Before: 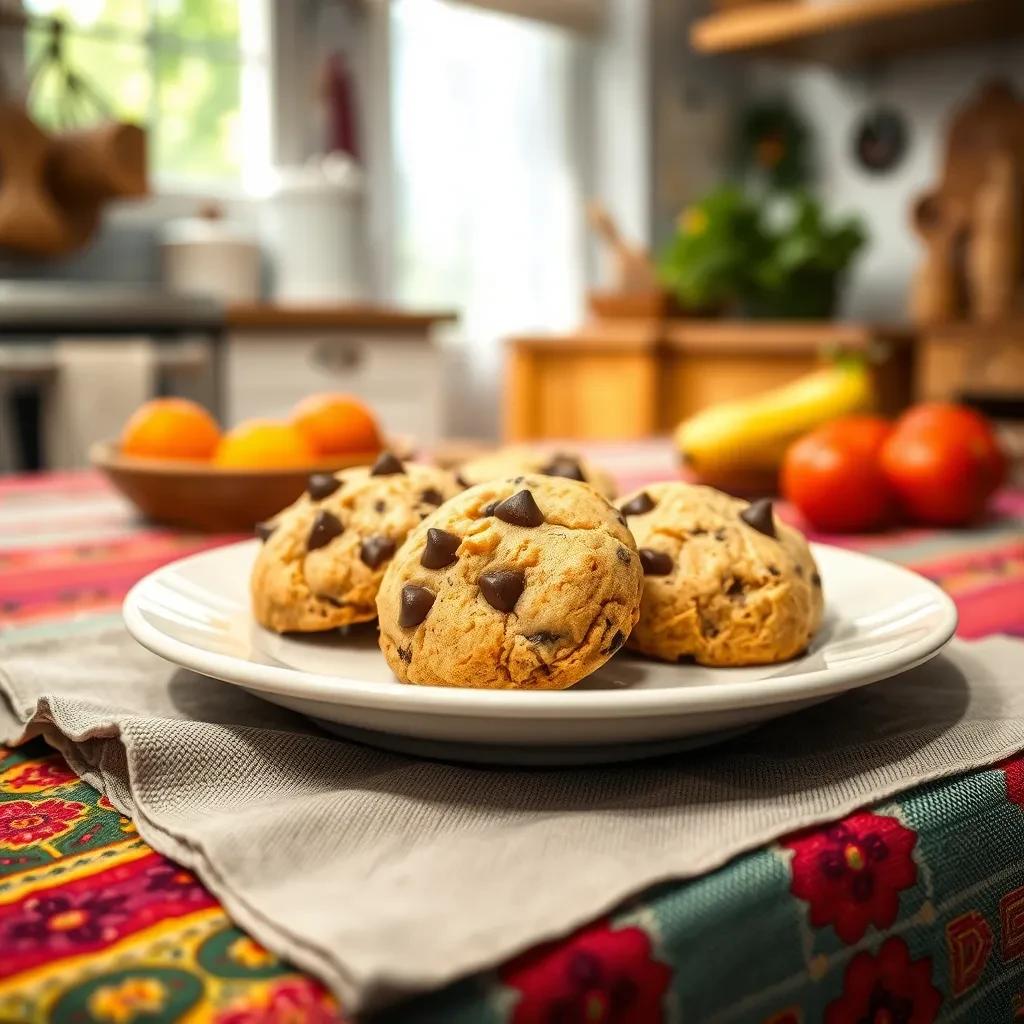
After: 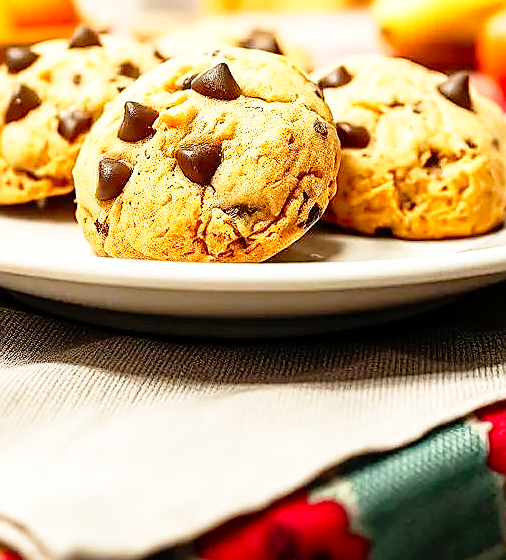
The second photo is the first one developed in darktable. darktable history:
crop: left 29.672%, top 41.786%, right 20.851%, bottom 3.487%
exposure: black level correction 0.001, compensate highlight preservation false
base curve: curves: ch0 [(0, 0) (0.012, 0.01) (0.073, 0.168) (0.31, 0.711) (0.645, 0.957) (1, 1)], preserve colors none
sharpen: radius 1.4, amount 1.25, threshold 0.7
